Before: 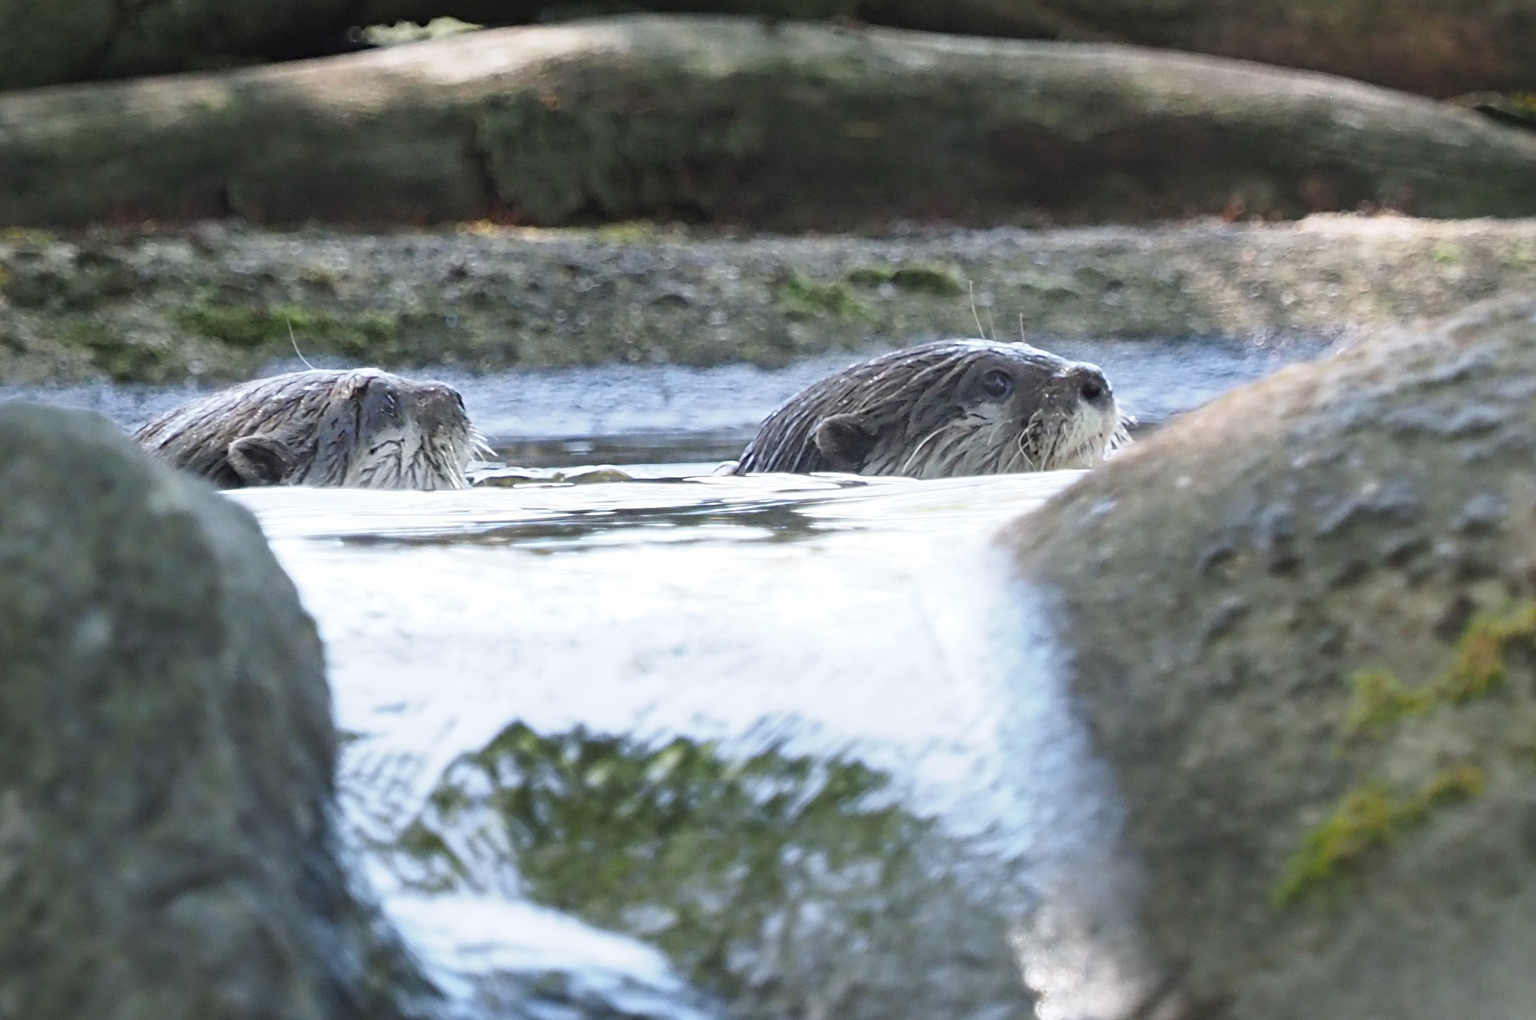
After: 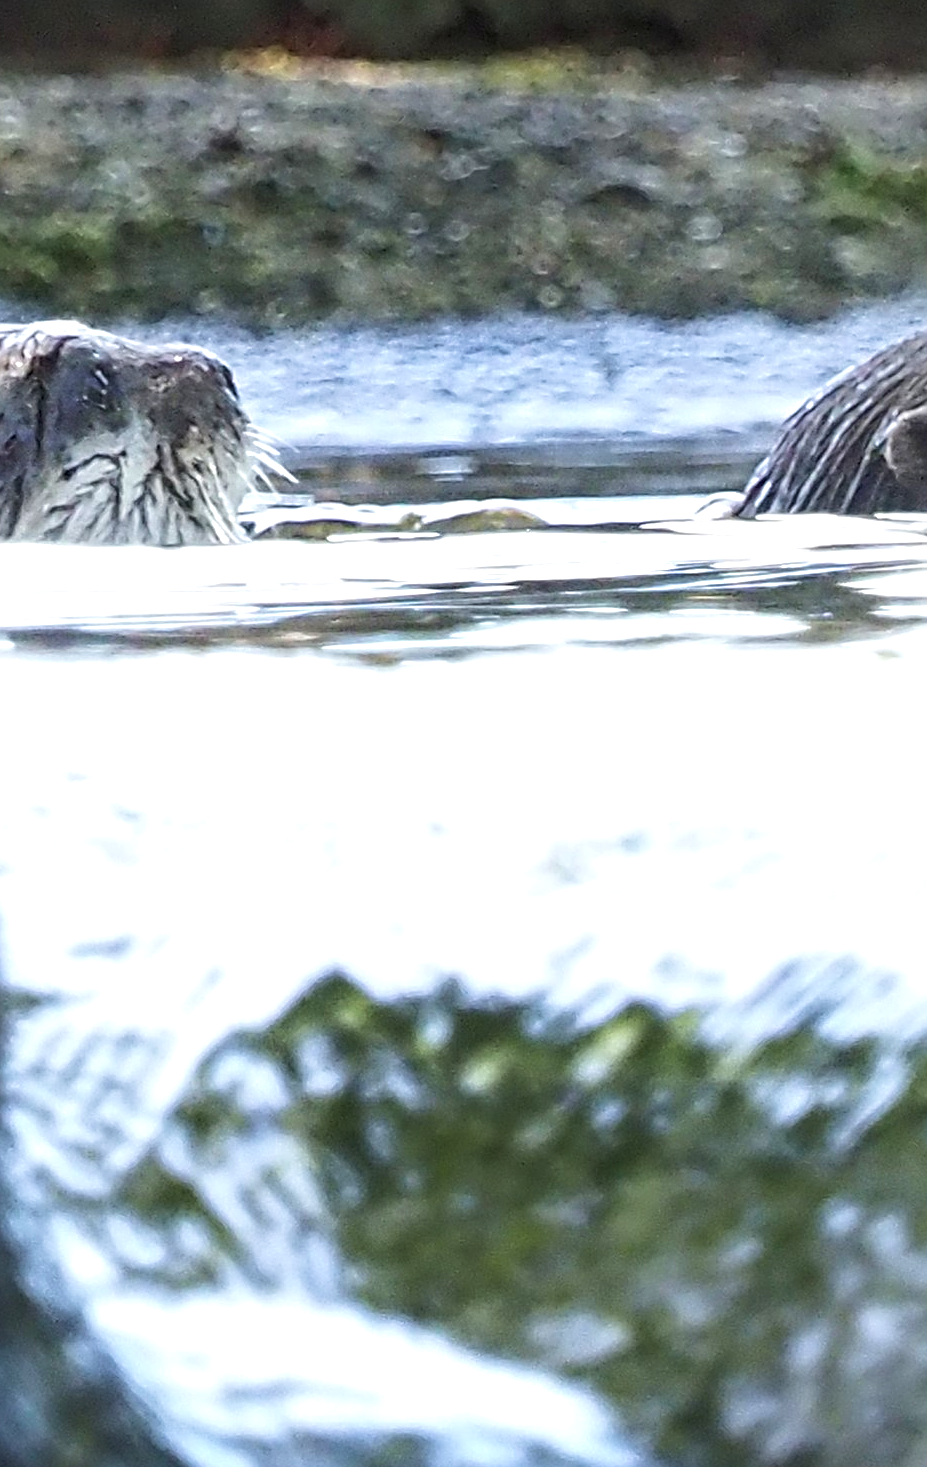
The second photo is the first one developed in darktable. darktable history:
tone equalizer: -8 EV 0 EV, -7 EV 0.003 EV, -6 EV -0.003 EV, -5 EV -0.009 EV, -4 EV -0.053 EV, -3 EV -0.208 EV, -2 EV -0.273 EV, -1 EV 0.121 EV, +0 EV 0.322 EV
crop and rotate: left 21.891%, top 19.094%, right 45.387%, bottom 2.983%
sharpen: on, module defaults
velvia: on, module defaults
local contrast: on, module defaults
